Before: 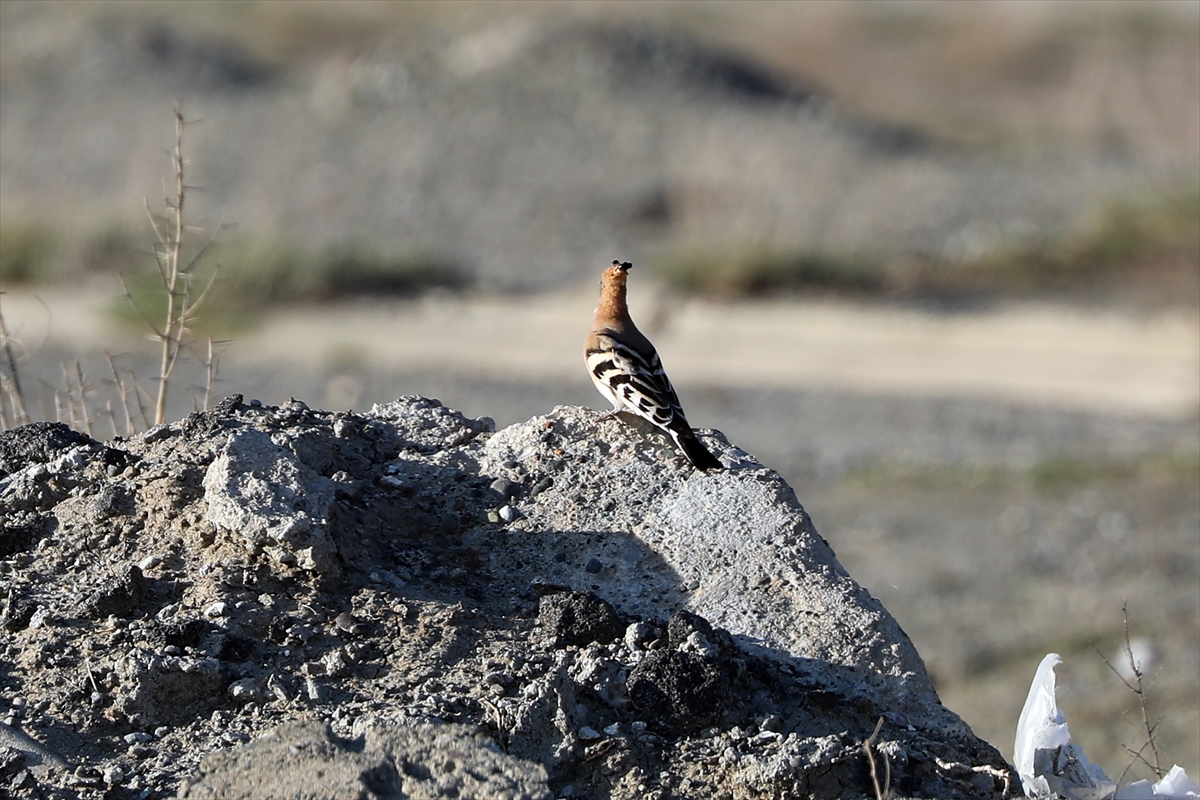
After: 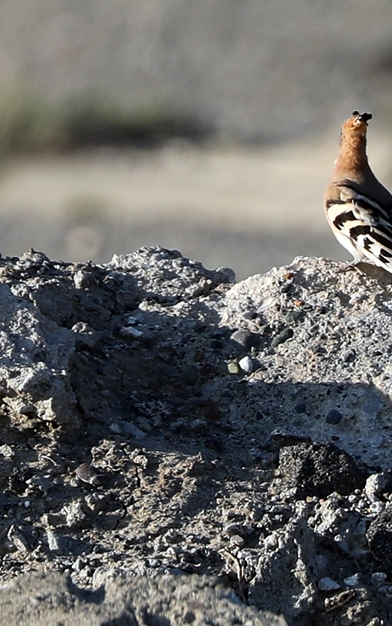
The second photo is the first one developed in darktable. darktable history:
crop and rotate: left 21.701%, top 18.682%, right 45.607%, bottom 2.966%
